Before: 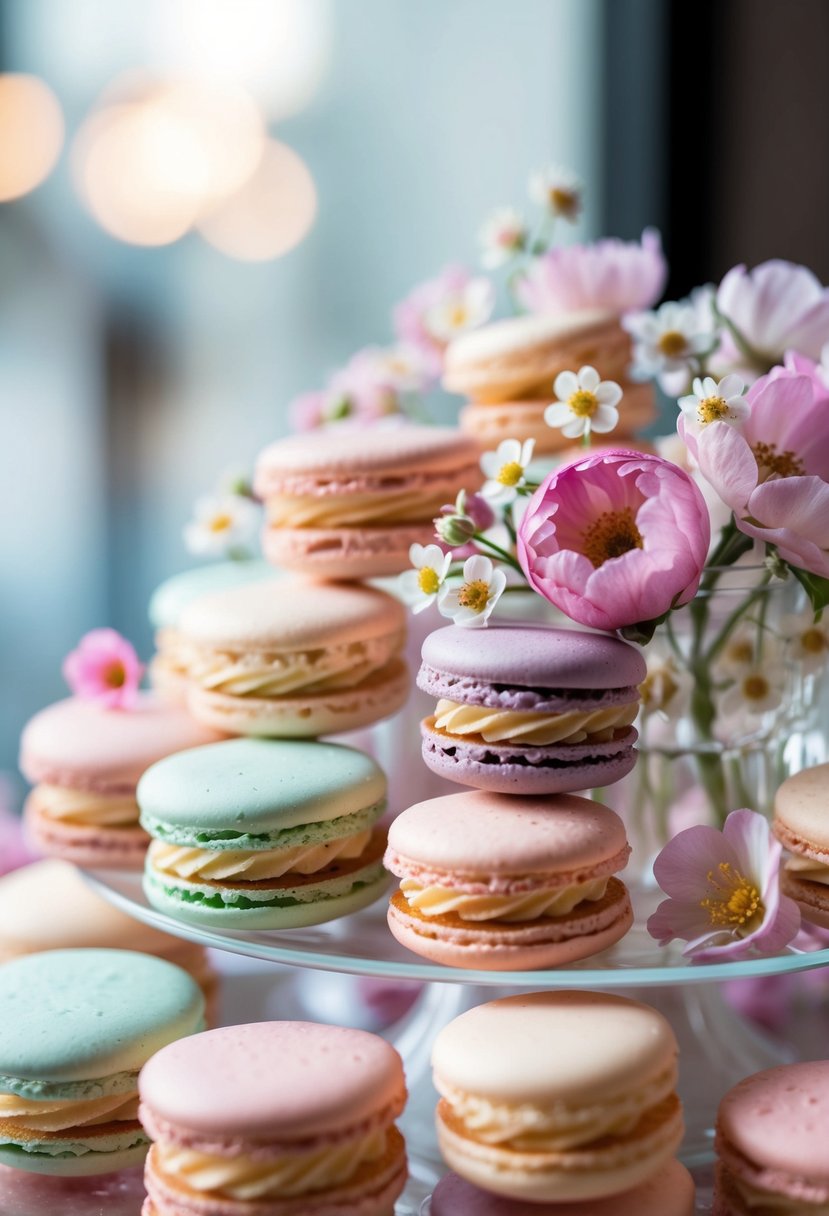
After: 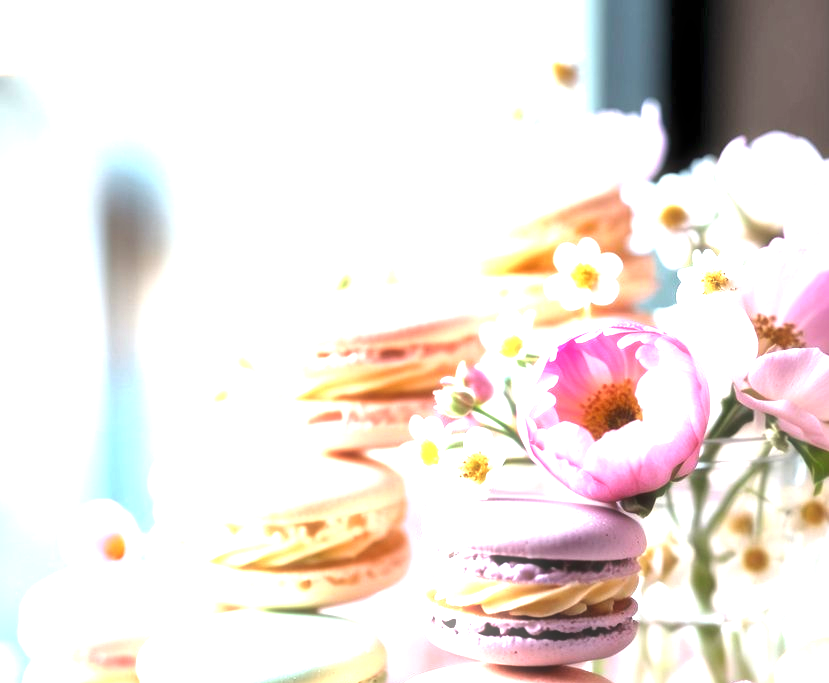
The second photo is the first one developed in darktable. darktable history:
crop and rotate: top 10.606%, bottom 33.182%
local contrast: mode bilateral grid, contrast 21, coarseness 50, detail 119%, midtone range 0.2
haze removal: strength -0.113, compatibility mode true, adaptive false
exposure: black level correction 0, exposure 2.088 EV, compensate highlight preservation false
